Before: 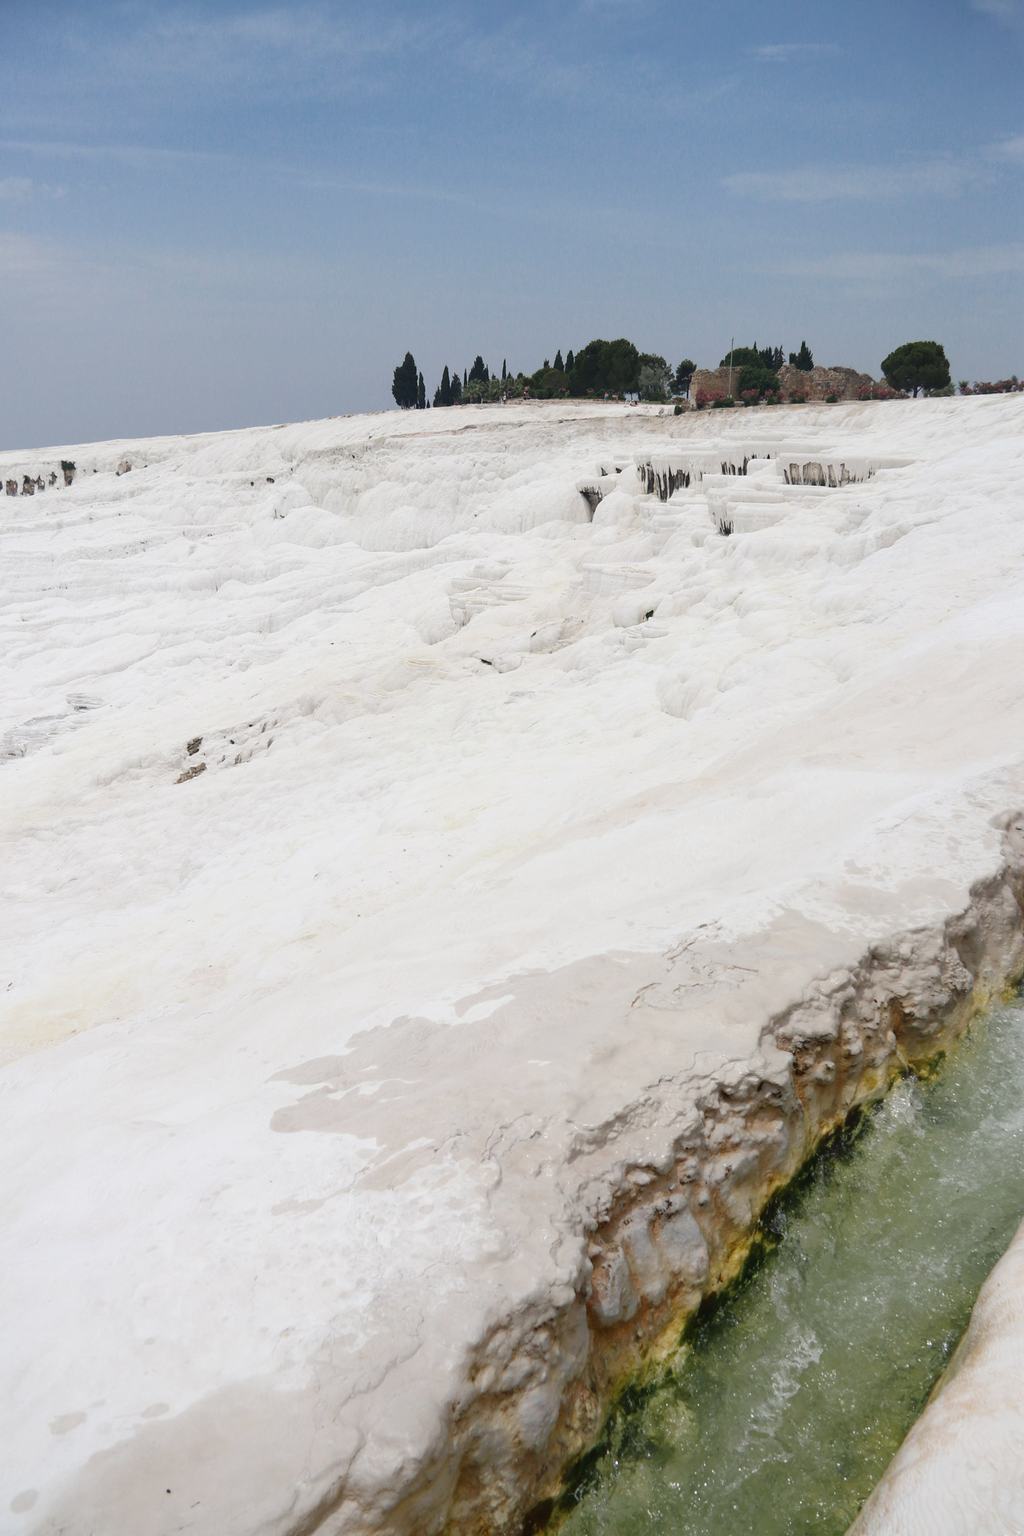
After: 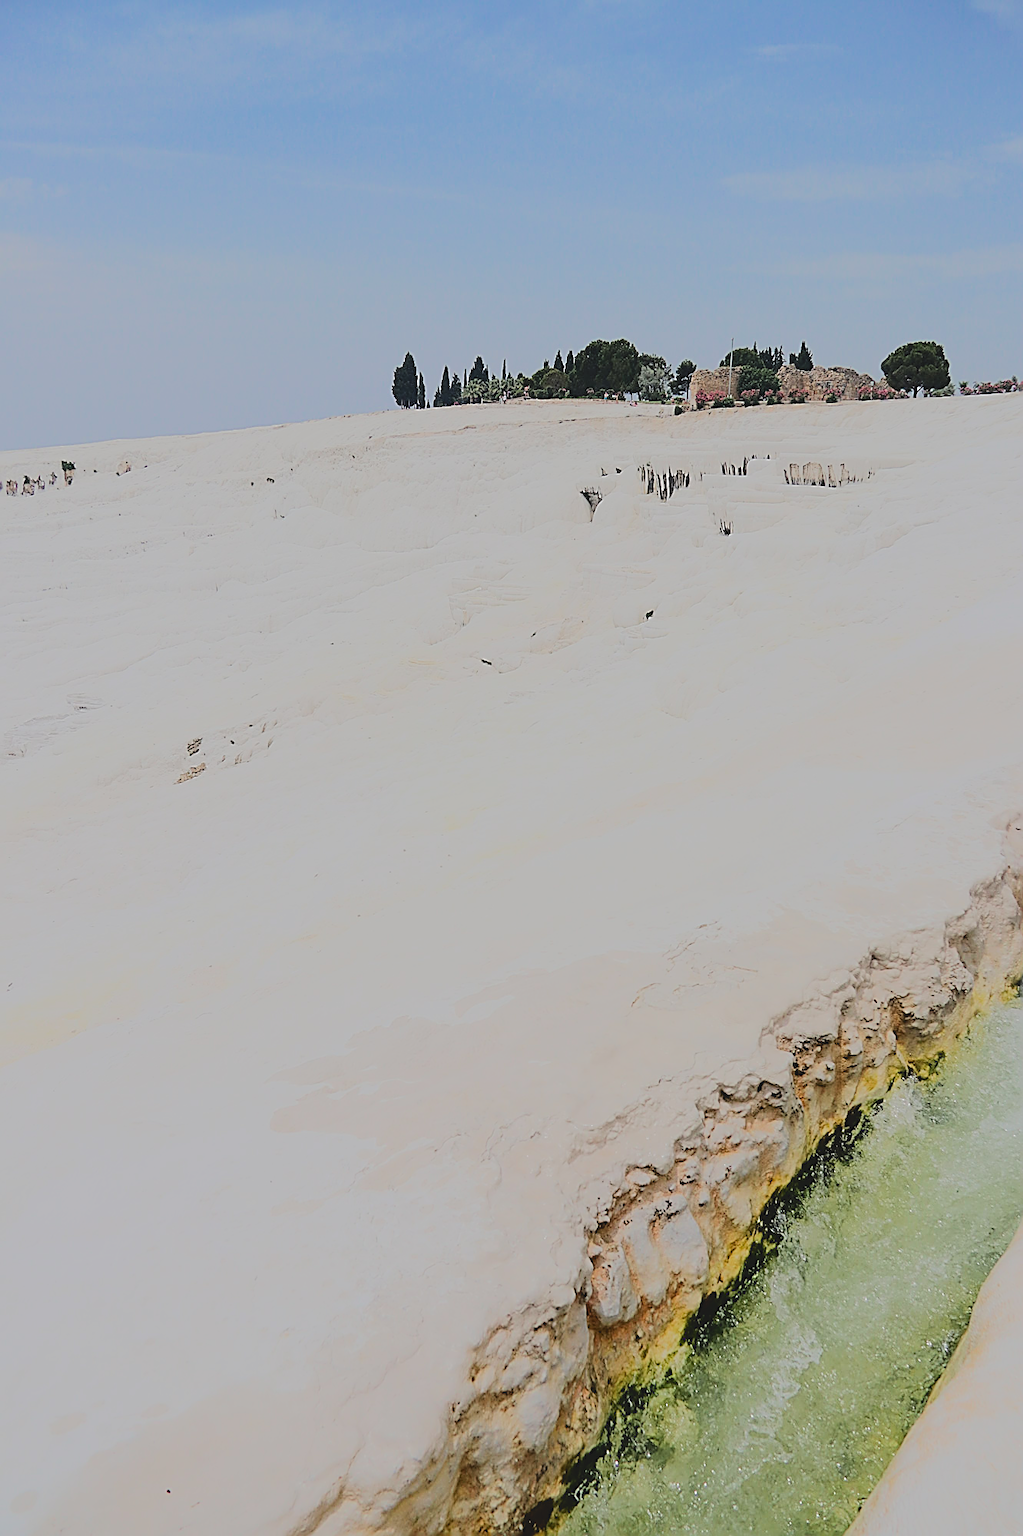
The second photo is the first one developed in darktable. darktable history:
filmic rgb: black relative exposure -7.99 EV, white relative exposure 4.06 EV, hardness 4.11, contrast 0.922, color science v6 (2022), iterations of high-quality reconstruction 0
tone curve: curves: ch0 [(0, 0) (0.003, 0.098) (0.011, 0.099) (0.025, 0.103) (0.044, 0.114) (0.069, 0.13) (0.1, 0.142) (0.136, 0.161) (0.177, 0.189) (0.224, 0.224) (0.277, 0.266) (0.335, 0.32) (0.399, 0.38) (0.468, 0.45) (0.543, 0.522) (0.623, 0.598) (0.709, 0.669) (0.801, 0.731) (0.898, 0.786) (1, 1)], color space Lab, independent channels, preserve colors none
sharpen: amount 1.996
tone equalizer: -7 EV 0.146 EV, -6 EV 0.627 EV, -5 EV 1.13 EV, -4 EV 1.31 EV, -3 EV 1.16 EV, -2 EV 0.6 EV, -1 EV 0.158 EV, edges refinement/feathering 500, mask exposure compensation -1.57 EV, preserve details no
